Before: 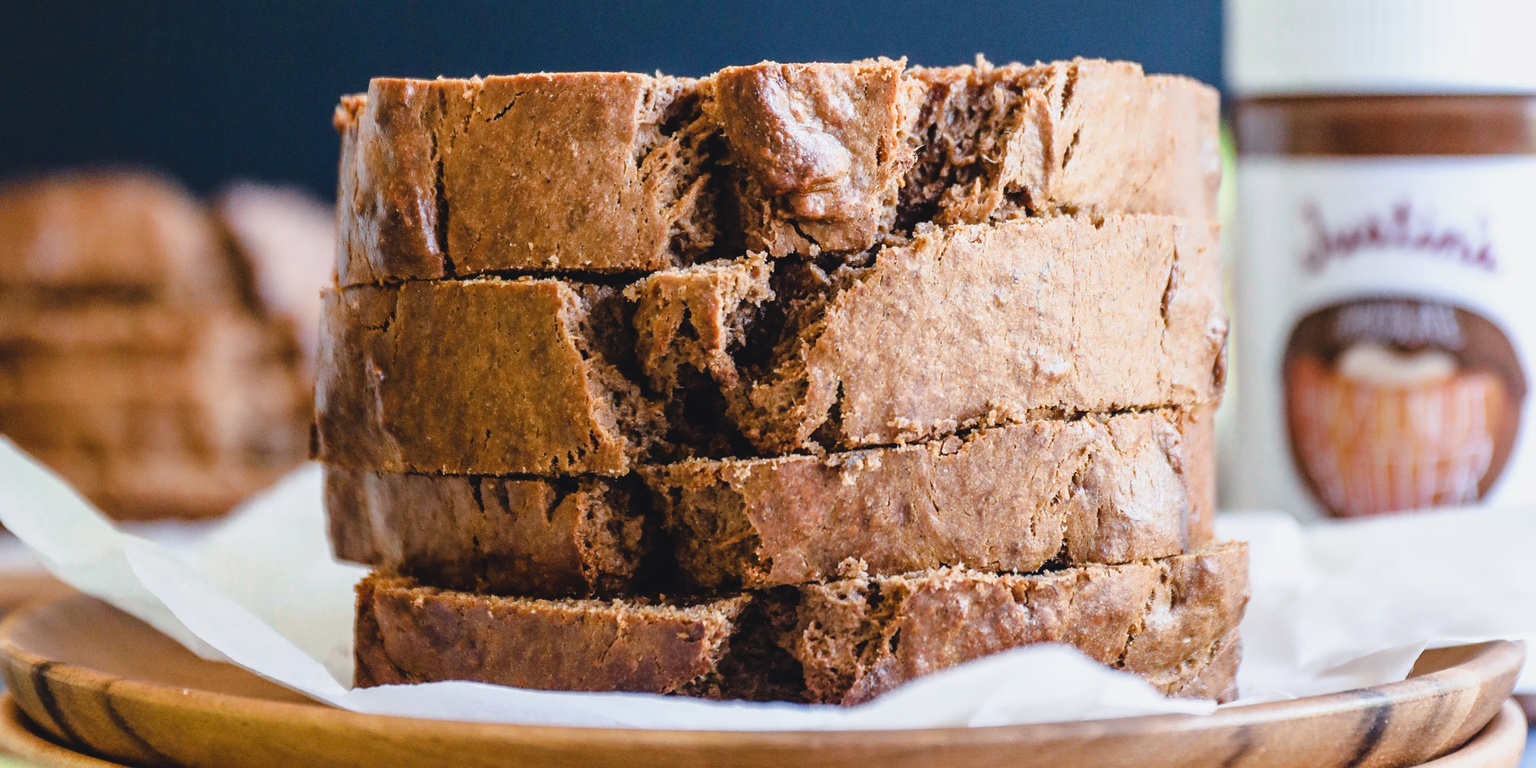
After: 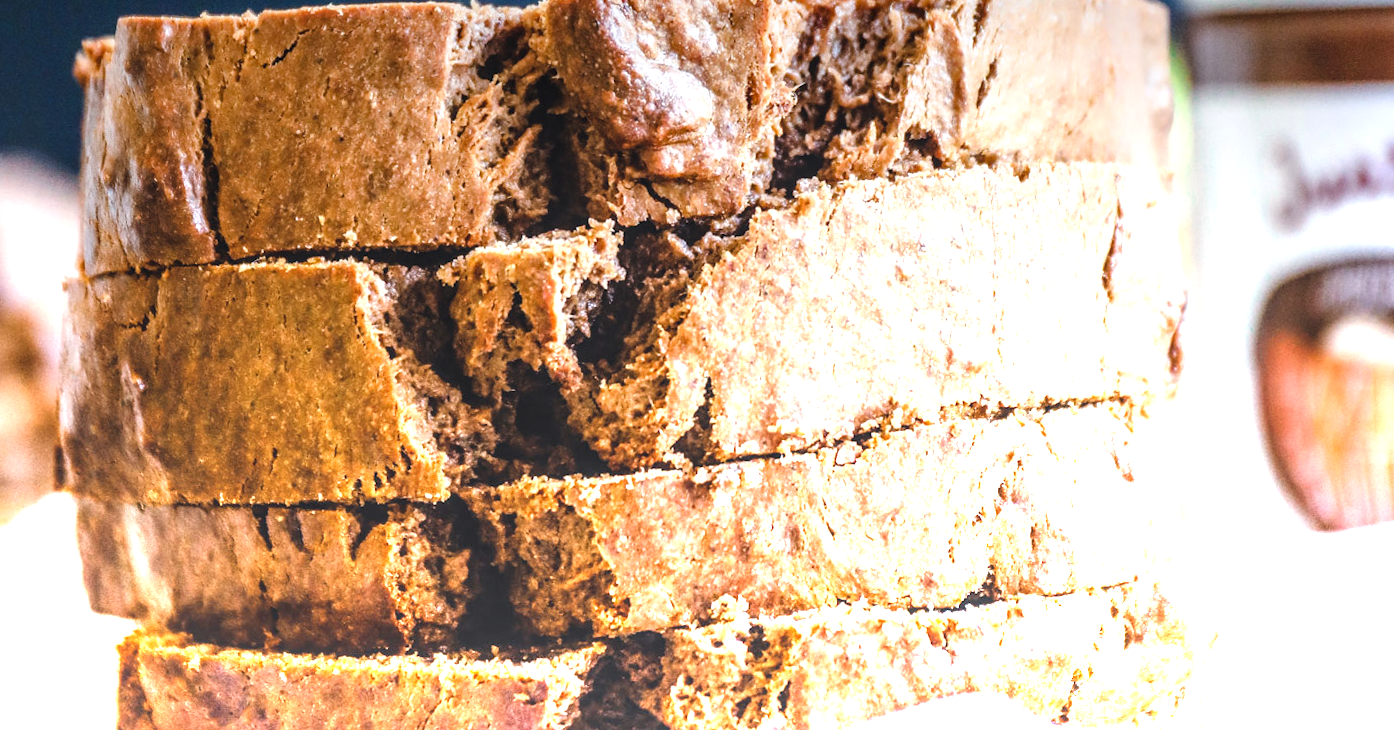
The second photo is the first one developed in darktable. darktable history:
crop: left 16.768%, top 8.653%, right 8.362%, bottom 12.485%
graduated density: density -3.9 EV
rotate and perspective: rotation -1.42°, crop left 0.016, crop right 0.984, crop top 0.035, crop bottom 0.965
local contrast: on, module defaults
